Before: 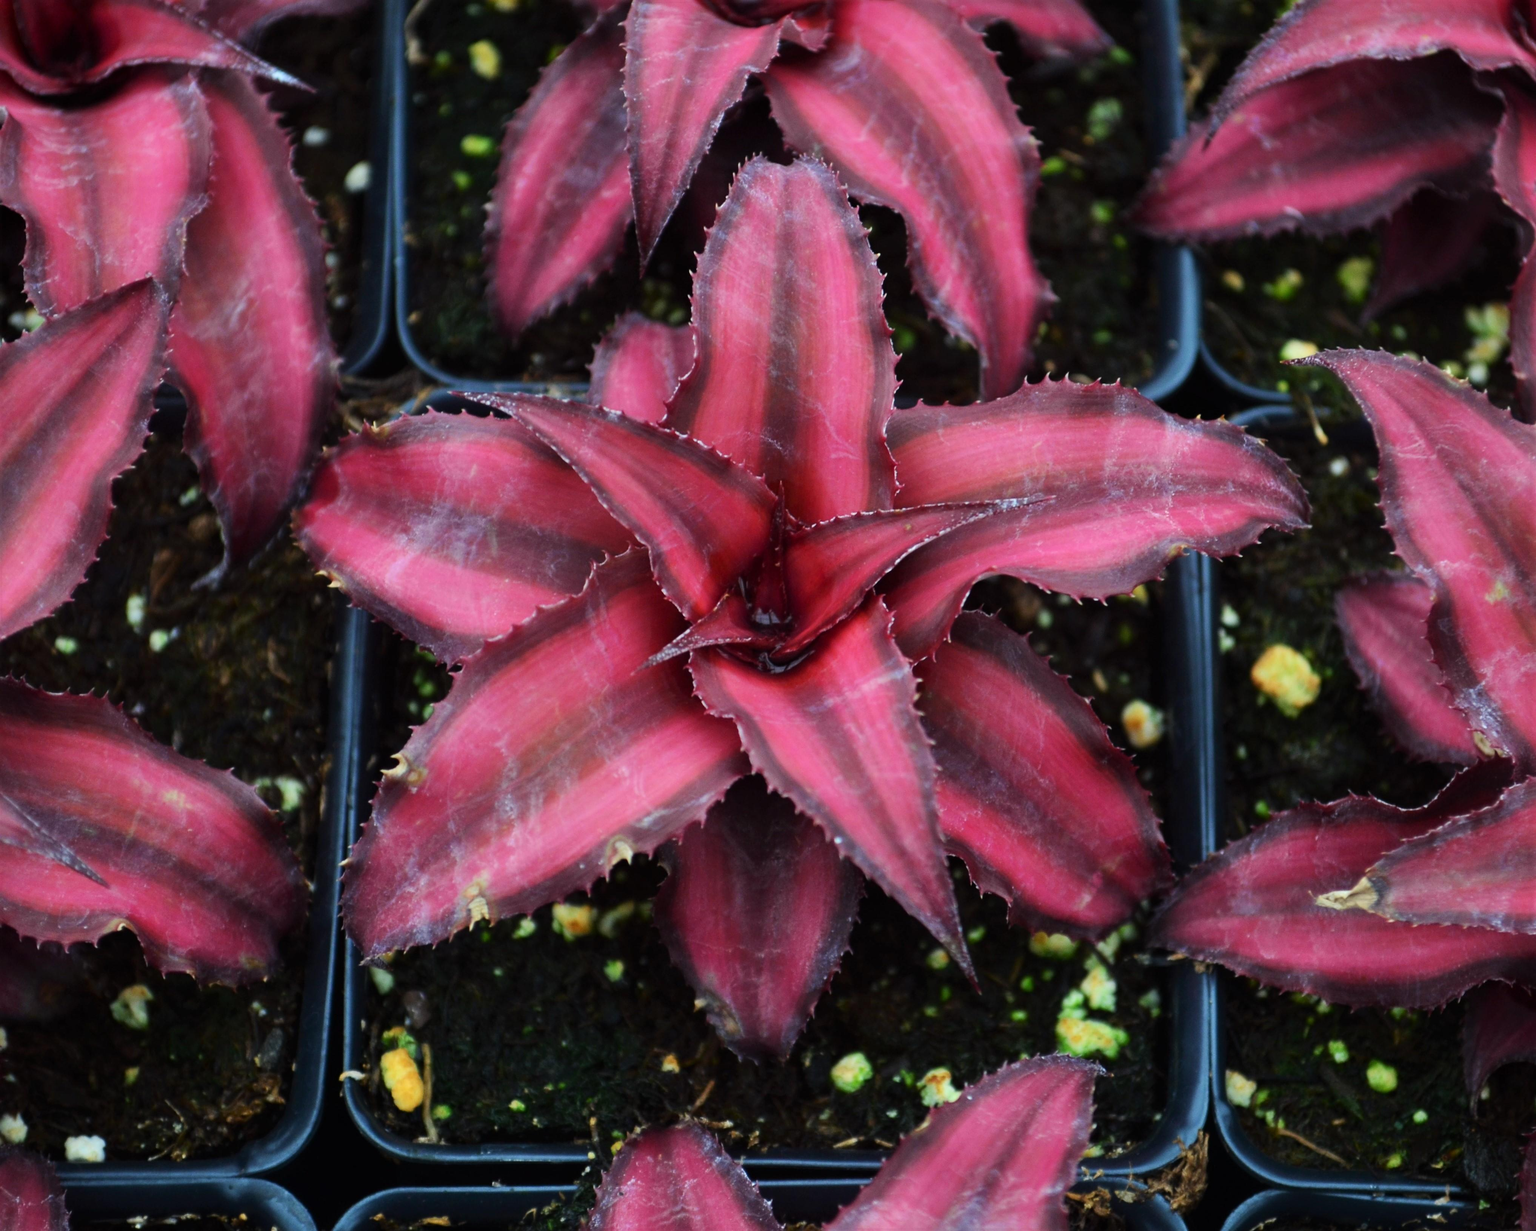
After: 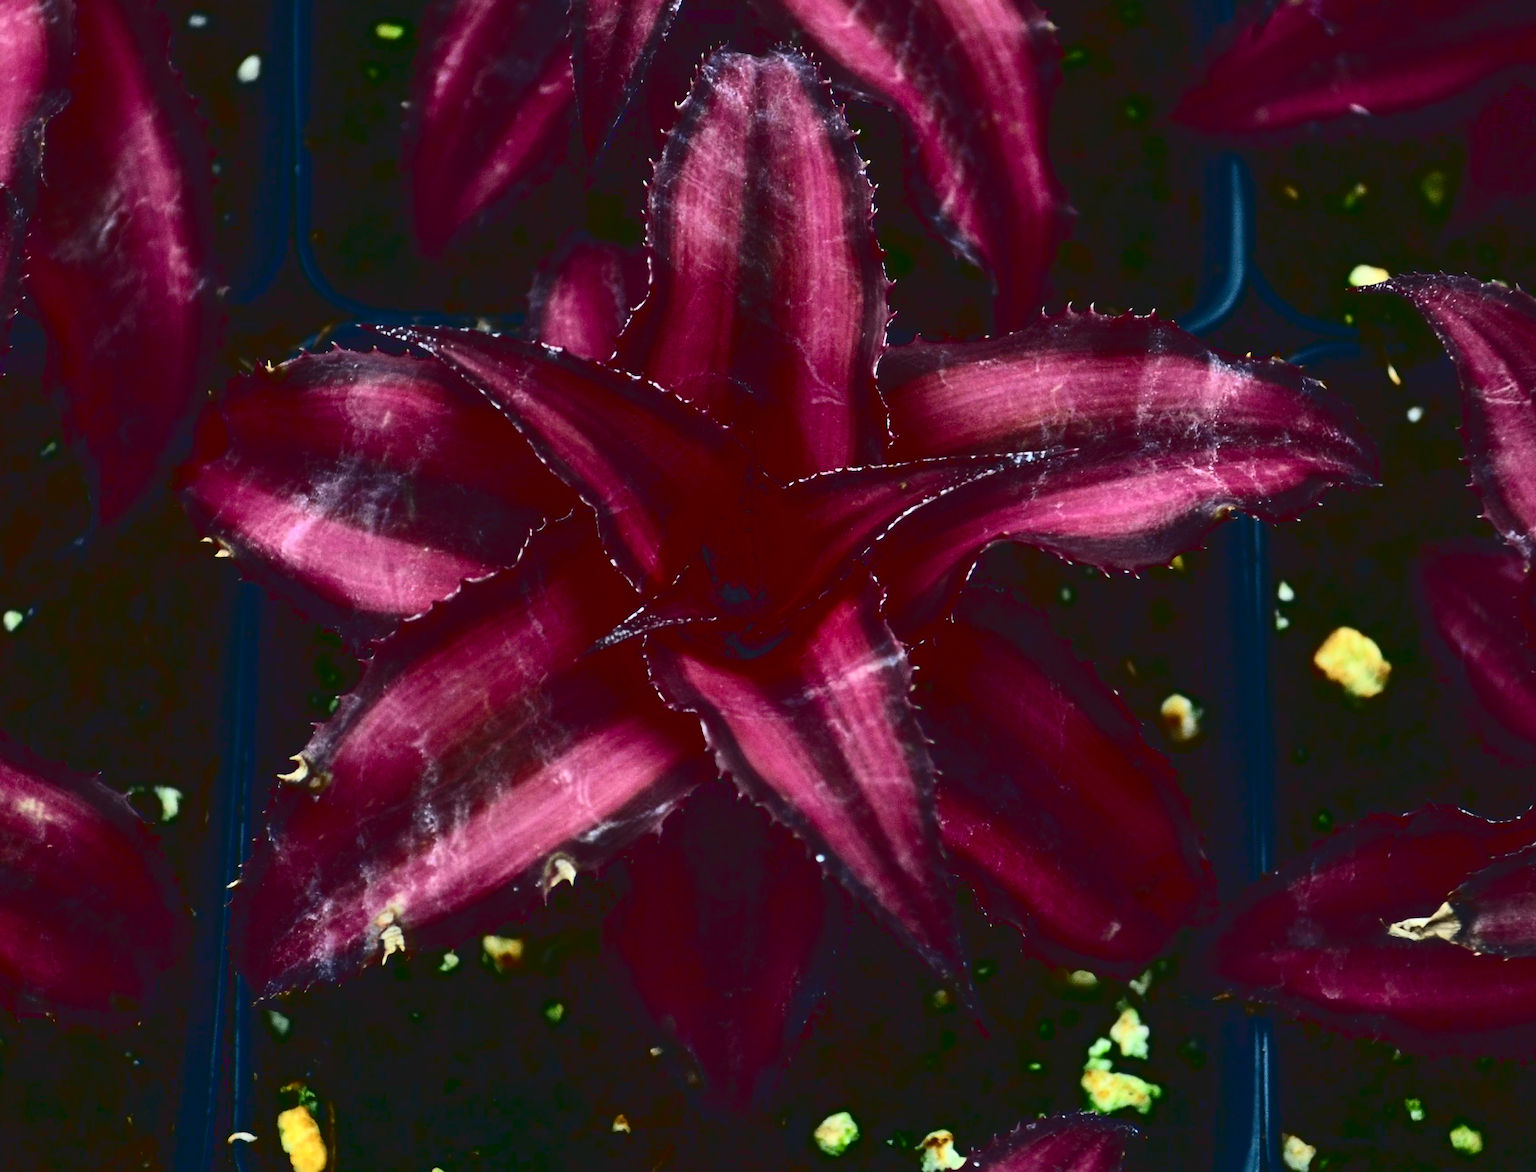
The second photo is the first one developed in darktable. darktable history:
base curve: curves: ch0 [(0, 0.036) (0.083, 0.04) (0.804, 1)]
contrast brightness saturation: contrast 0.329, brightness -0.079, saturation 0.172
crop and rotate: left 9.674%, top 9.673%, right 6.181%, bottom 10.194%
